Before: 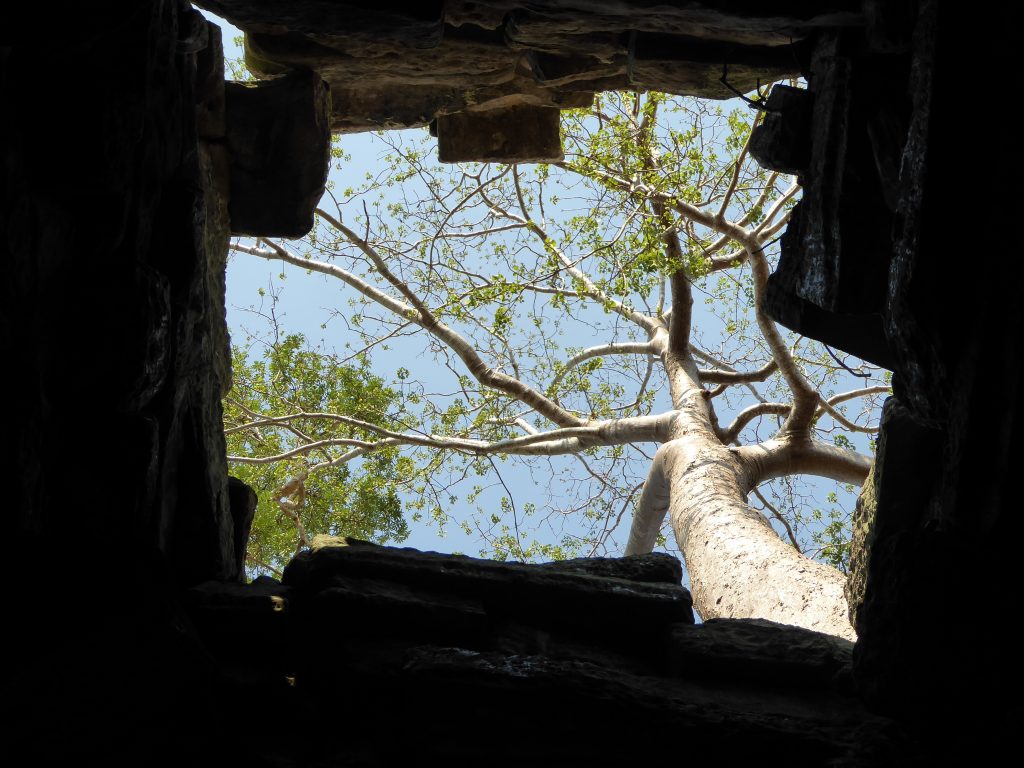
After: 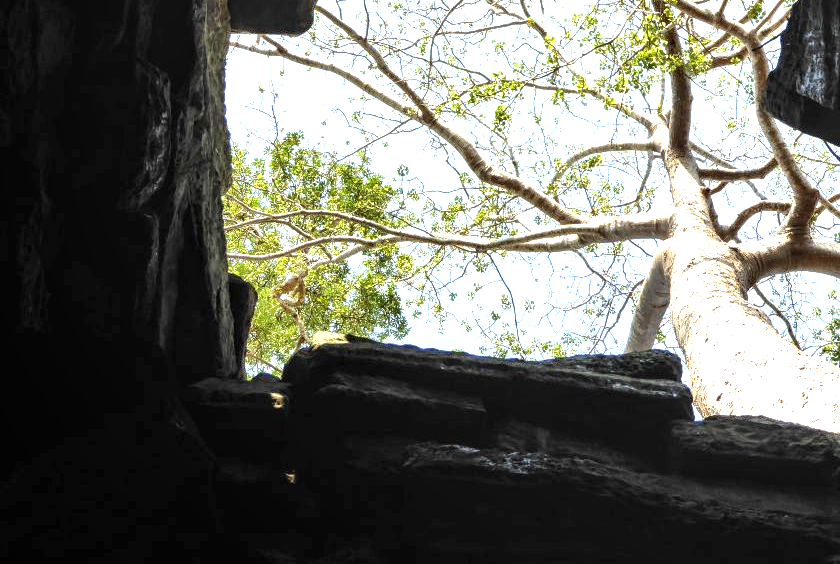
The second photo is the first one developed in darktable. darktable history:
crop: top 26.531%, right 17.959%
exposure: black level correction 0, exposure 1.5 EV, compensate highlight preservation false
local contrast: detail 150%
